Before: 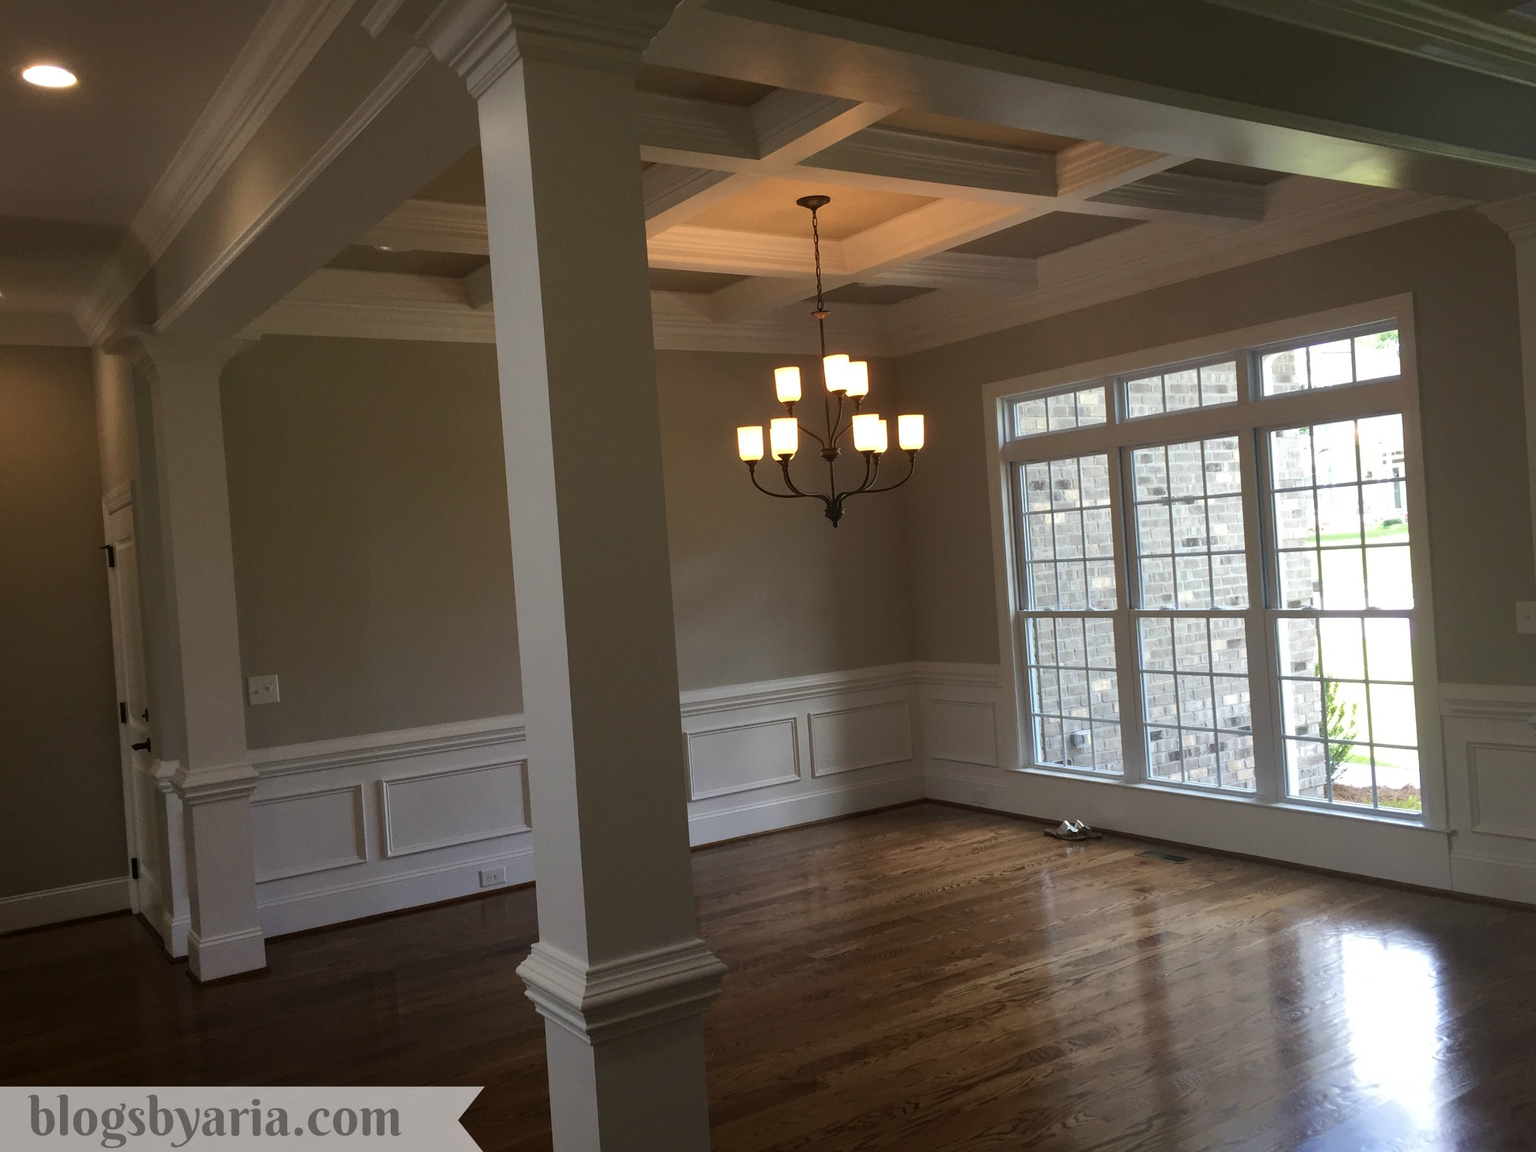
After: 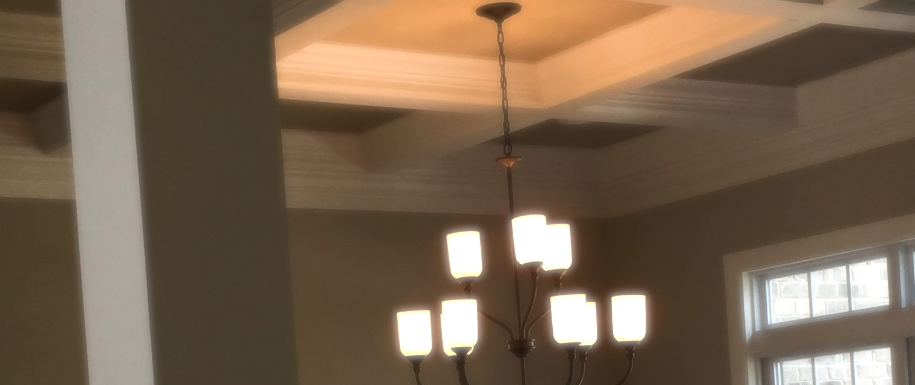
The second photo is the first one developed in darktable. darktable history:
tone equalizer: -8 EV -0.75 EV, -7 EV -0.7 EV, -6 EV -0.6 EV, -5 EV -0.4 EV, -3 EV 0.4 EV, -2 EV 0.6 EV, -1 EV 0.7 EV, +0 EV 0.75 EV, edges refinement/feathering 500, mask exposure compensation -1.57 EV, preserve details no
soften: size 8.67%, mix 49%
crop: left 28.64%, top 16.832%, right 26.637%, bottom 58.055%
